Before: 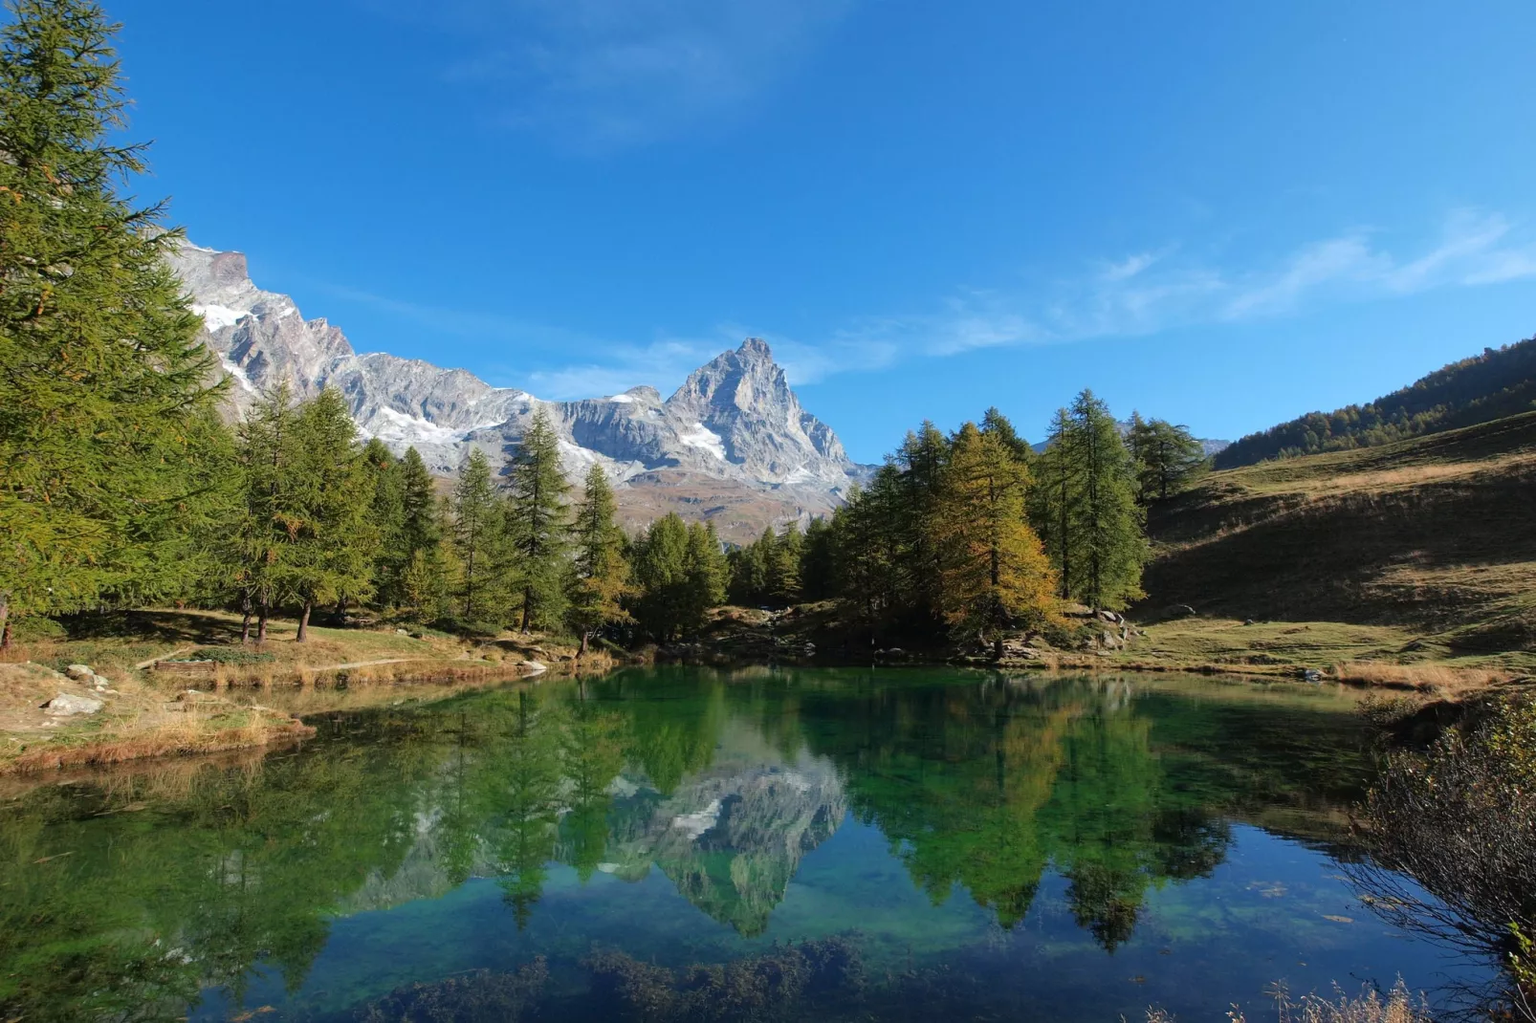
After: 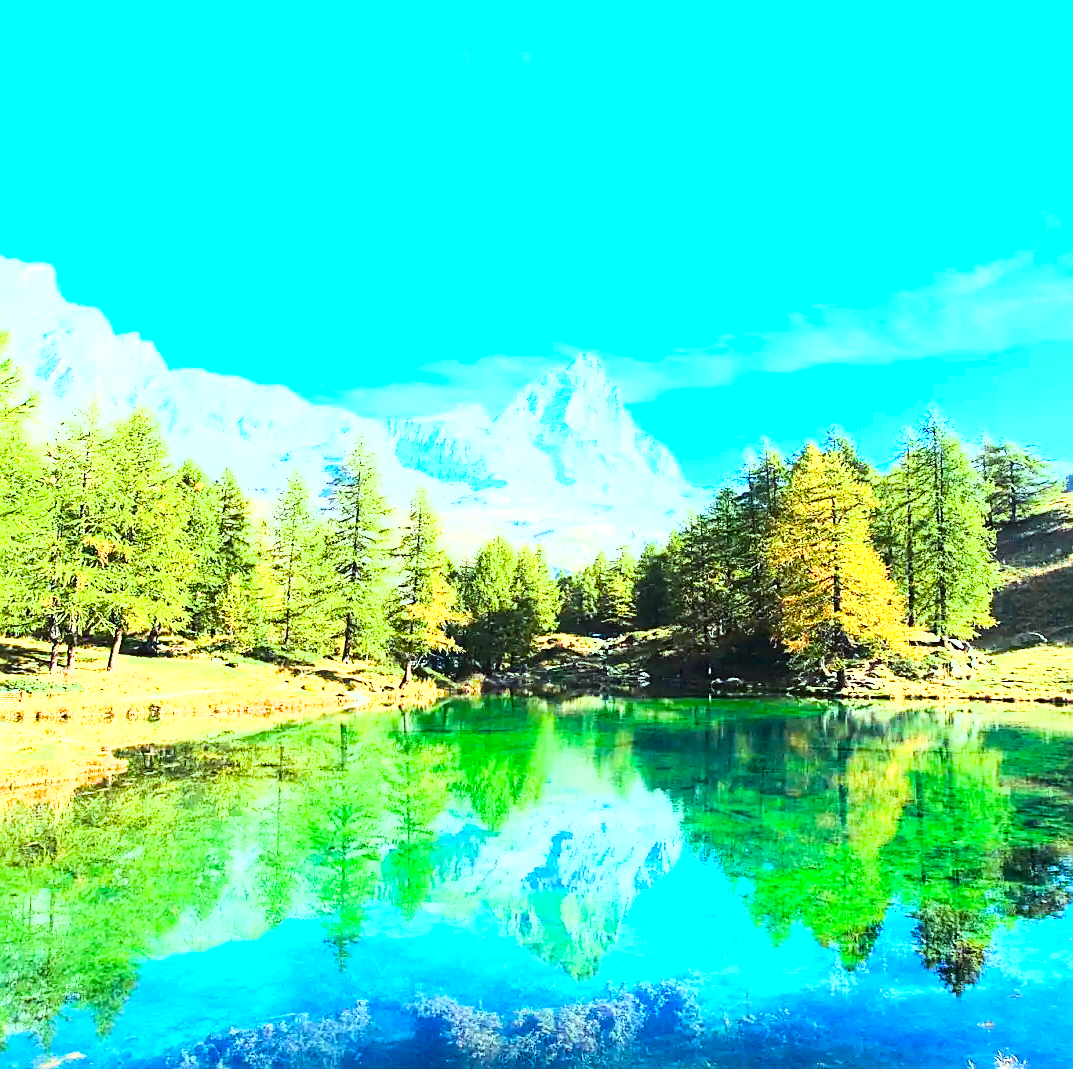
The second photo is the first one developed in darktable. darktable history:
crop and rotate: left 12.724%, right 20.408%
color balance rgb: shadows lift › chroma 4.149%, shadows lift › hue 252.11°, highlights gain › luminance 15.252%, highlights gain › chroma 3.984%, highlights gain › hue 210.8°, perceptual saturation grading › global saturation 23.344%, perceptual saturation grading › highlights -23.801%, perceptual saturation grading › mid-tones 24.254%, perceptual saturation grading › shadows 40.076%, global vibrance 20%
base curve: curves: ch0 [(0, 0) (0.007, 0.004) (0.027, 0.03) (0.046, 0.07) (0.207, 0.54) (0.442, 0.872) (0.673, 0.972) (1, 1)]
sharpen: on, module defaults
exposure: black level correction 0, exposure 1.993 EV, compensate highlight preservation false
